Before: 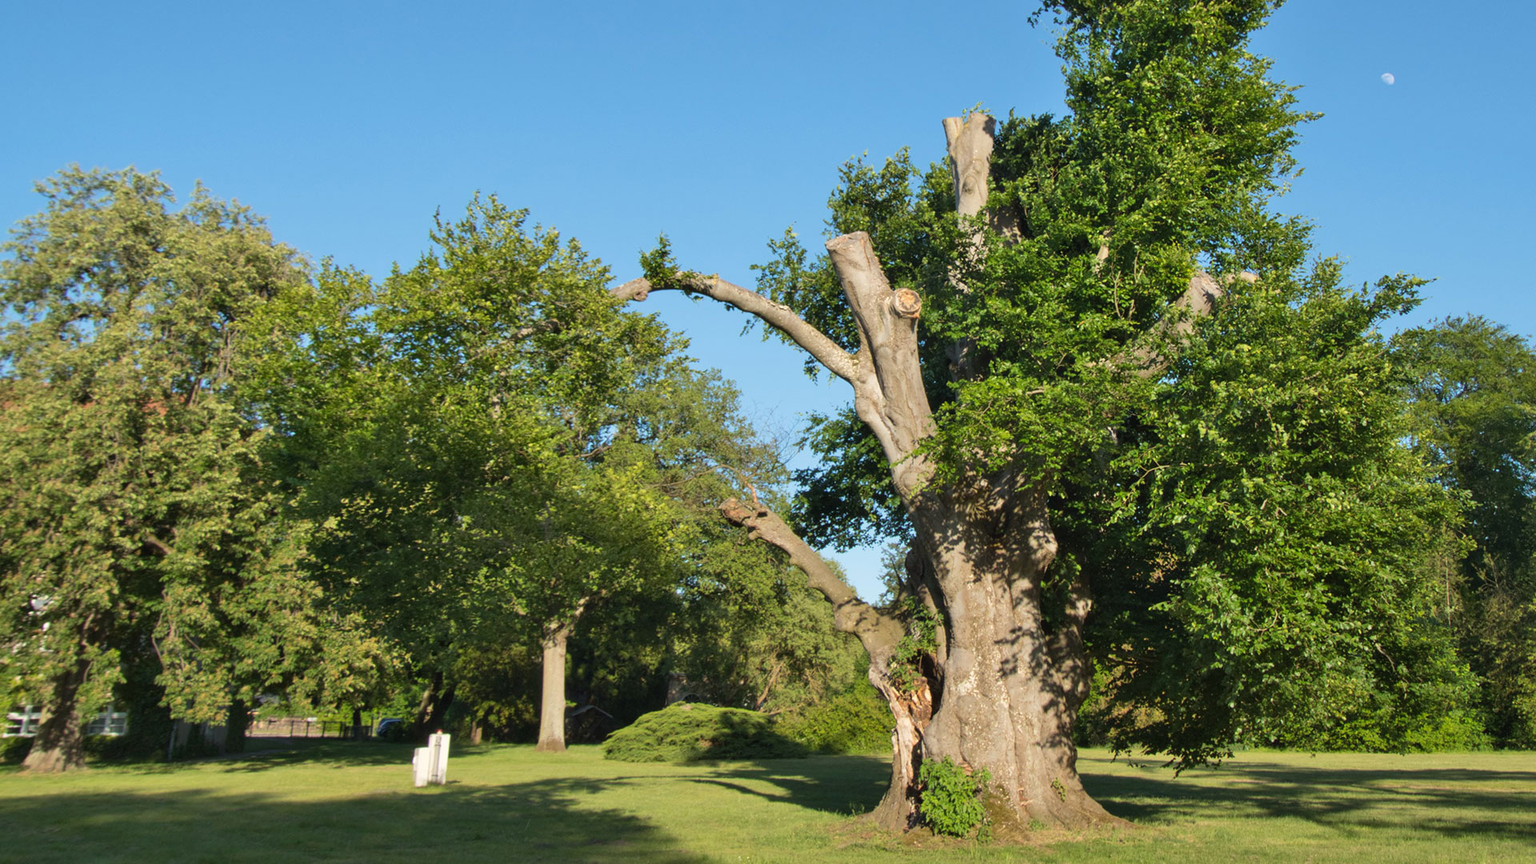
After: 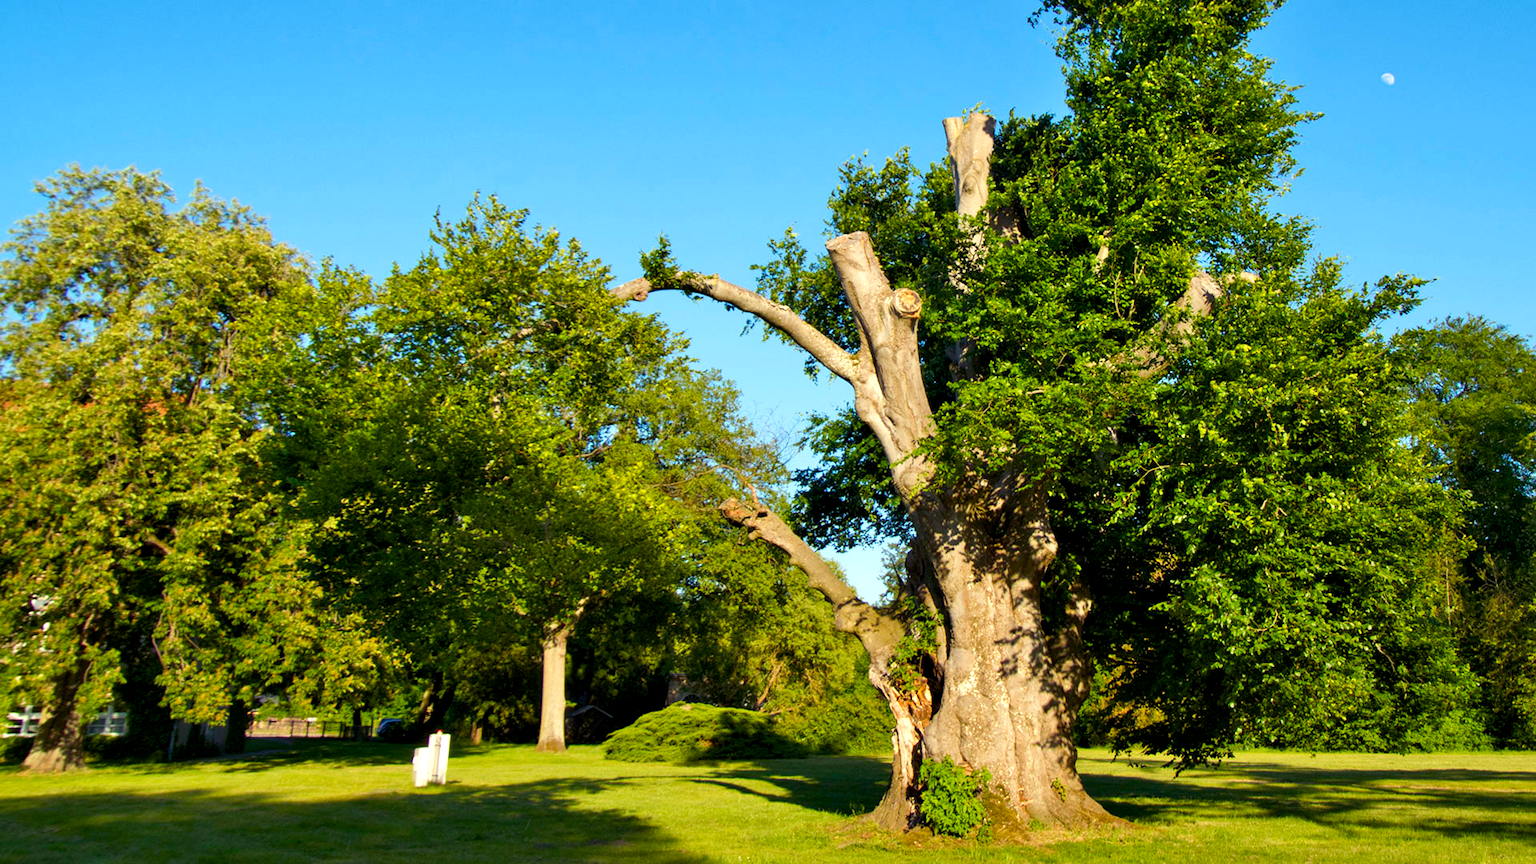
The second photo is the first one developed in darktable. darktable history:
contrast brightness saturation: contrast 0.04, saturation 0.16
color balance rgb: shadows lift › luminance -21.66%, shadows lift › chroma 6.57%, shadows lift › hue 270°, power › chroma 0.68%, power › hue 60°, highlights gain › luminance 6.08%, highlights gain › chroma 1.33%, highlights gain › hue 90°, global offset › luminance -0.87%, perceptual saturation grading › global saturation 26.86%, perceptual saturation grading › highlights -28.39%, perceptual saturation grading › mid-tones 15.22%, perceptual saturation grading › shadows 33.98%, perceptual brilliance grading › highlights 10%, perceptual brilliance grading › mid-tones 5%
